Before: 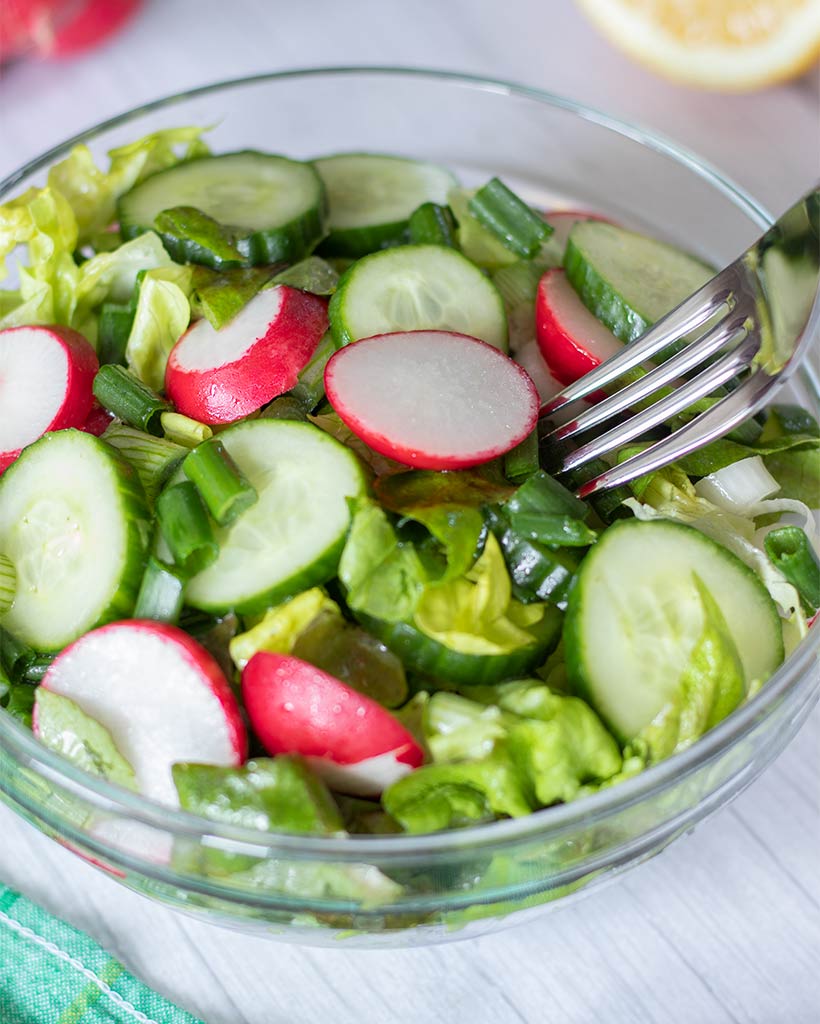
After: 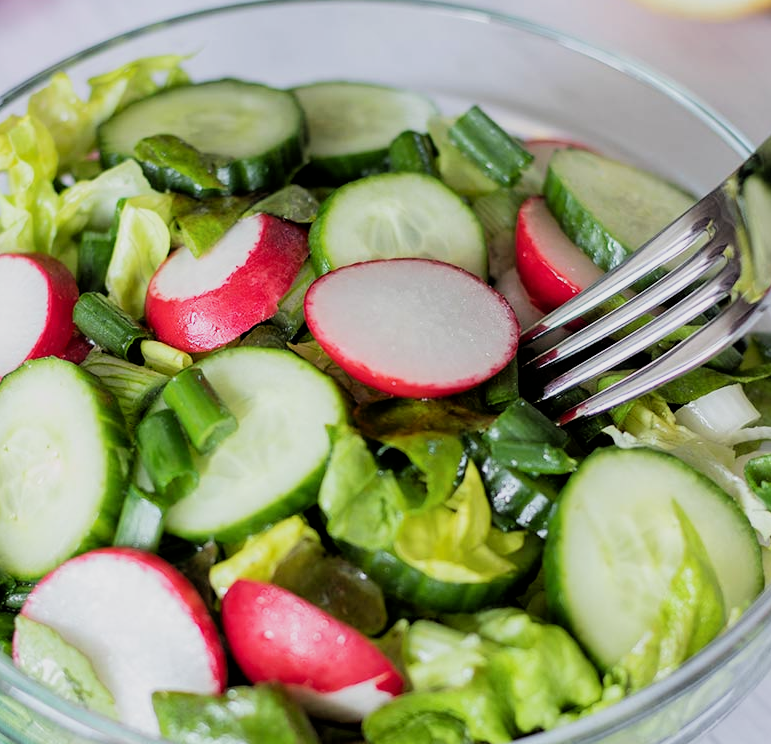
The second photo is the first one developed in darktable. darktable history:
filmic rgb: black relative exposure -5.11 EV, white relative exposure 3.53 EV, threshold 3.06 EV, hardness 3.17, contrast 1.196, highlights saturation mix -30.06%, enable highlight reconstruction true
crop: left 2.45%, top 7.081%, right 3.415%, bottom 20.26%
